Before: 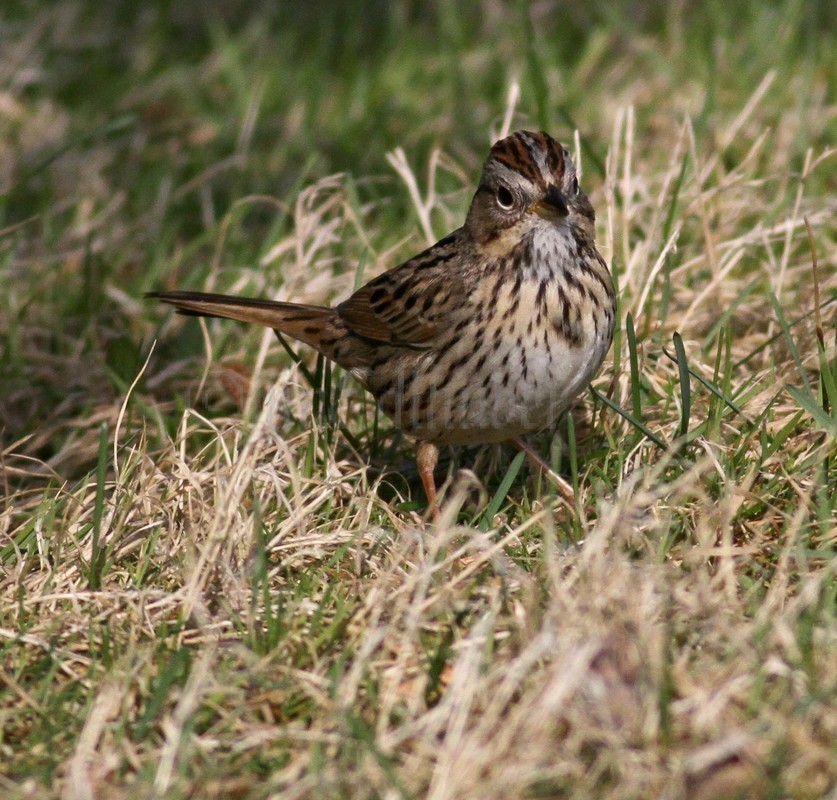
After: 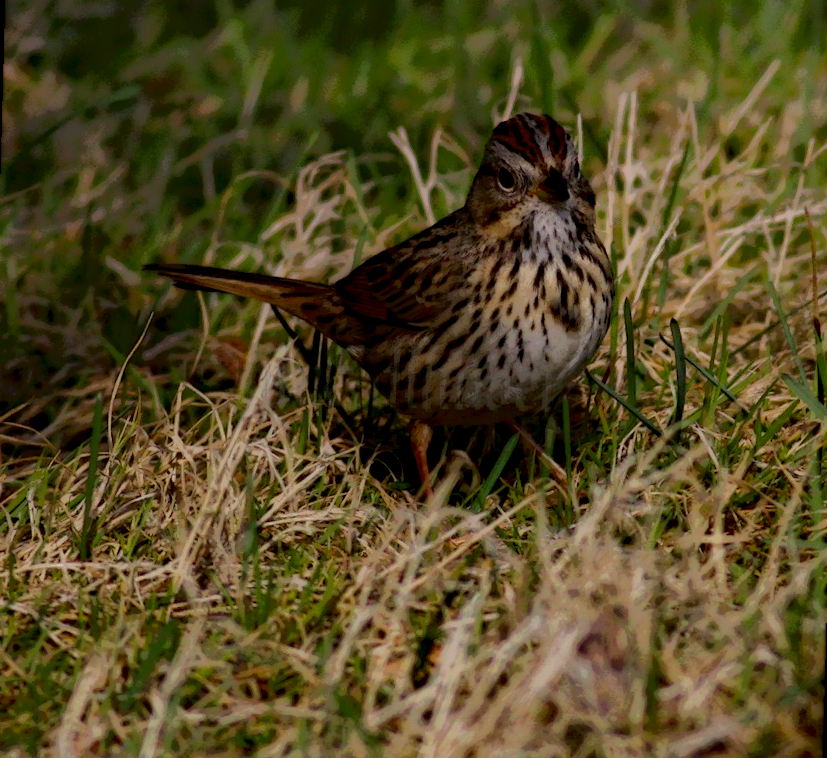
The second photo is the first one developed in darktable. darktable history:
local contrast: highlights 0%, shadows 198%, detail 164%, midtone range 0.001
rotate and perspective: rotation 1.57°, crop left 0.018, crop right 0.982, crop top 0.039, crop bottom 0.961
color balance rgb: perceptual saturation grading › global saturation 20%, global vibrance 20%
